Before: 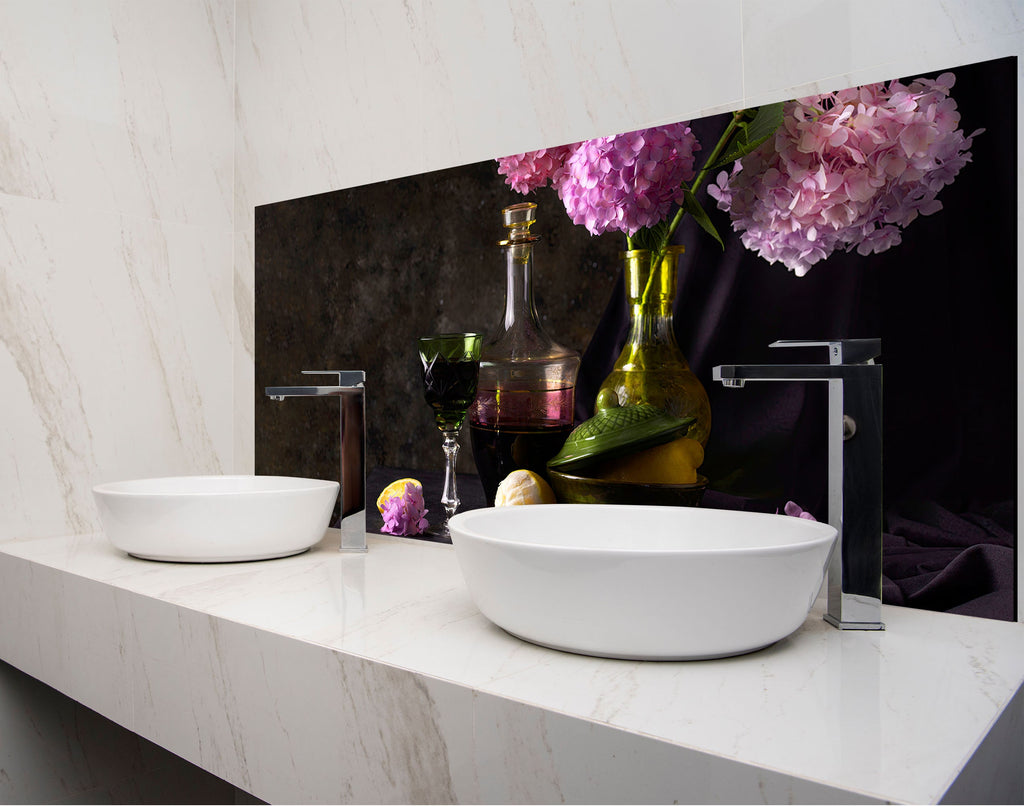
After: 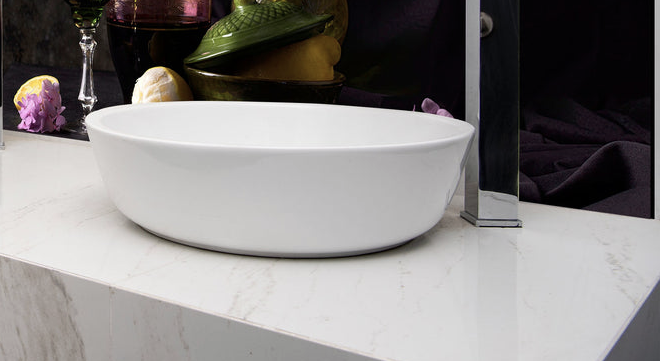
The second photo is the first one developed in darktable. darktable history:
contrast brightness saturation: contrast 0.06, brightness -0.01, saturation -0.23
crop and rotate: left 35.509%, top 50.238%, bottom 4.934%
